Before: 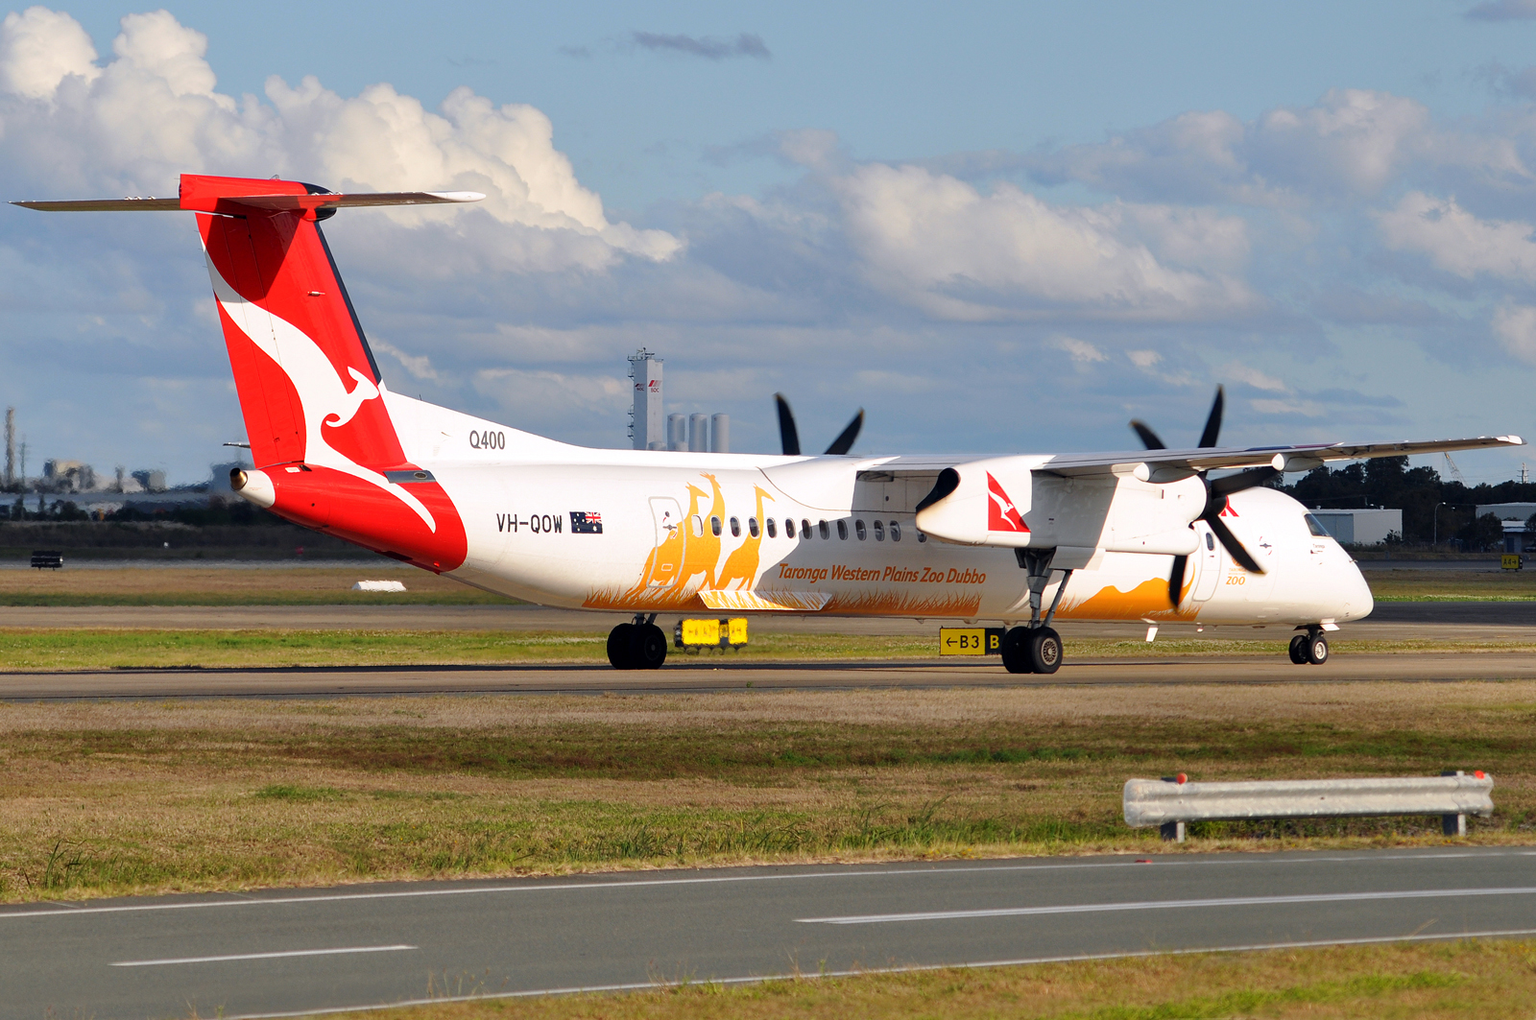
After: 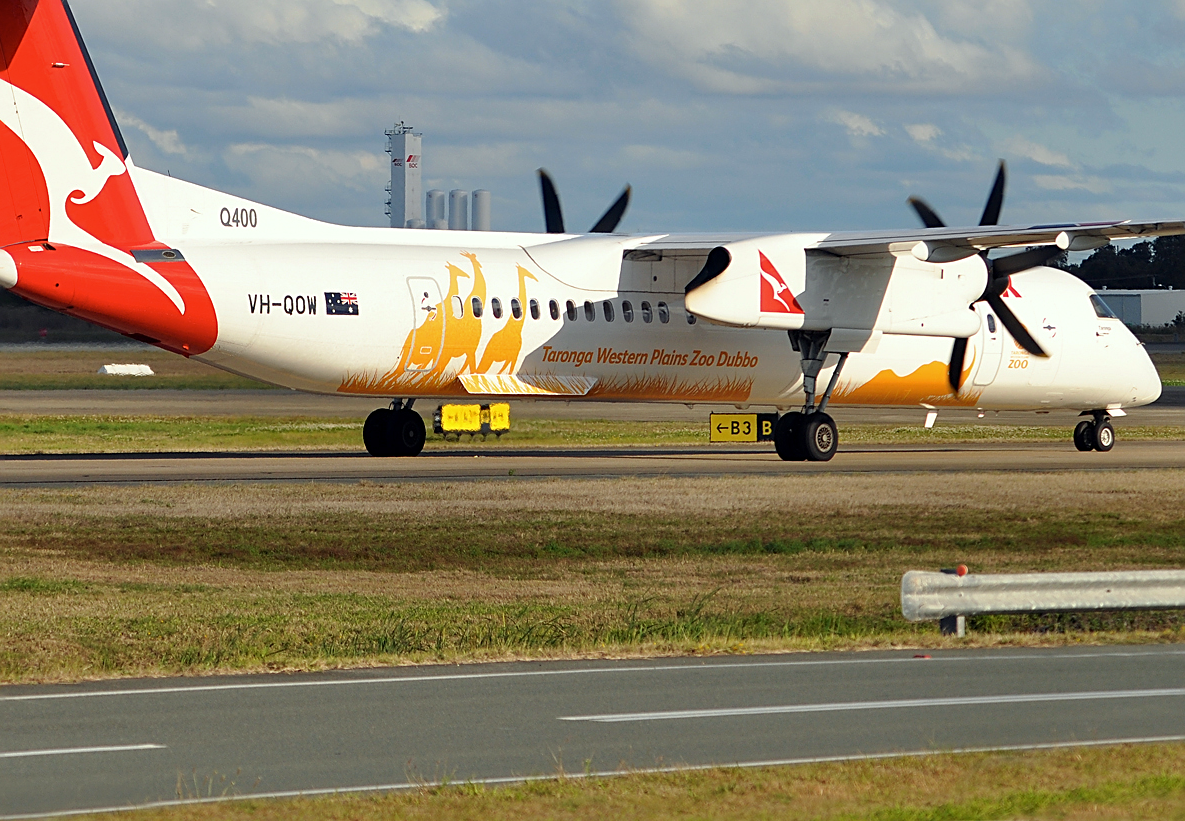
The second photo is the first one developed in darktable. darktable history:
color correction: highlights a* -4.68, highlights b* 5.04, saturation 0.938
crop: left 16.831%, top 22.686%, right 9.057%
sharpen: on, module defaults
